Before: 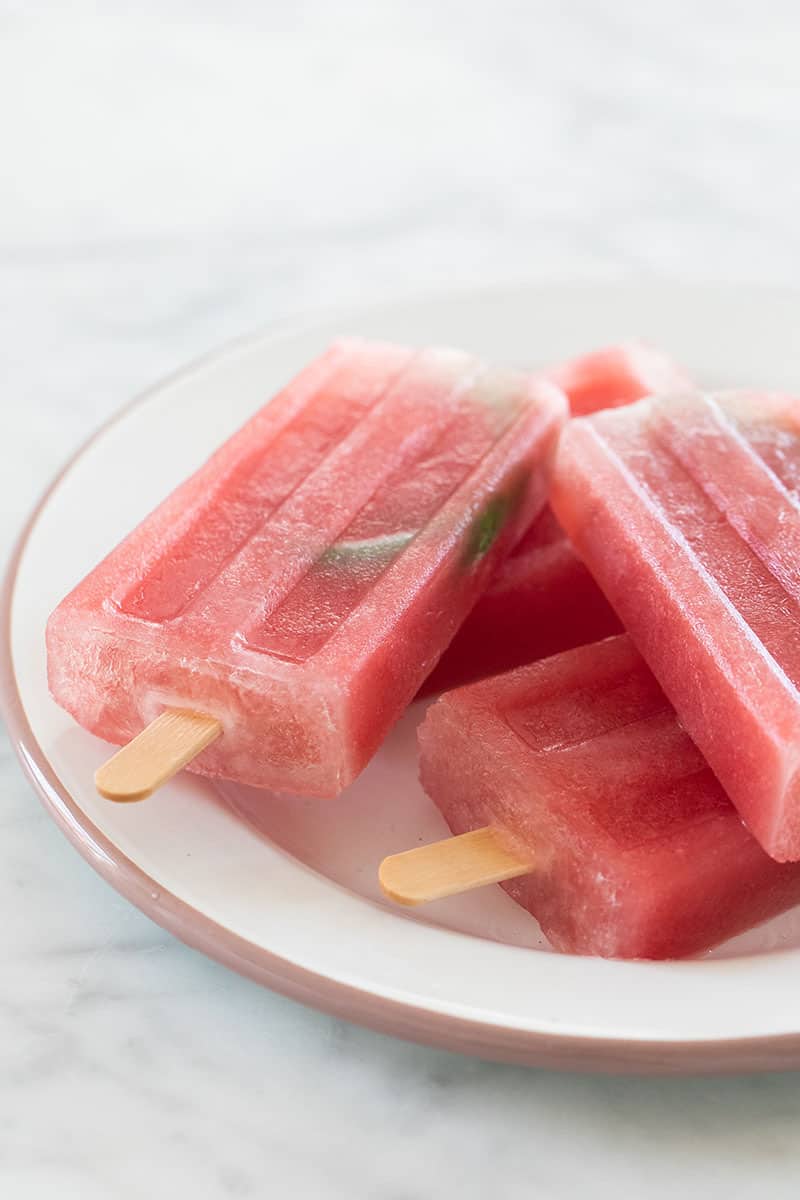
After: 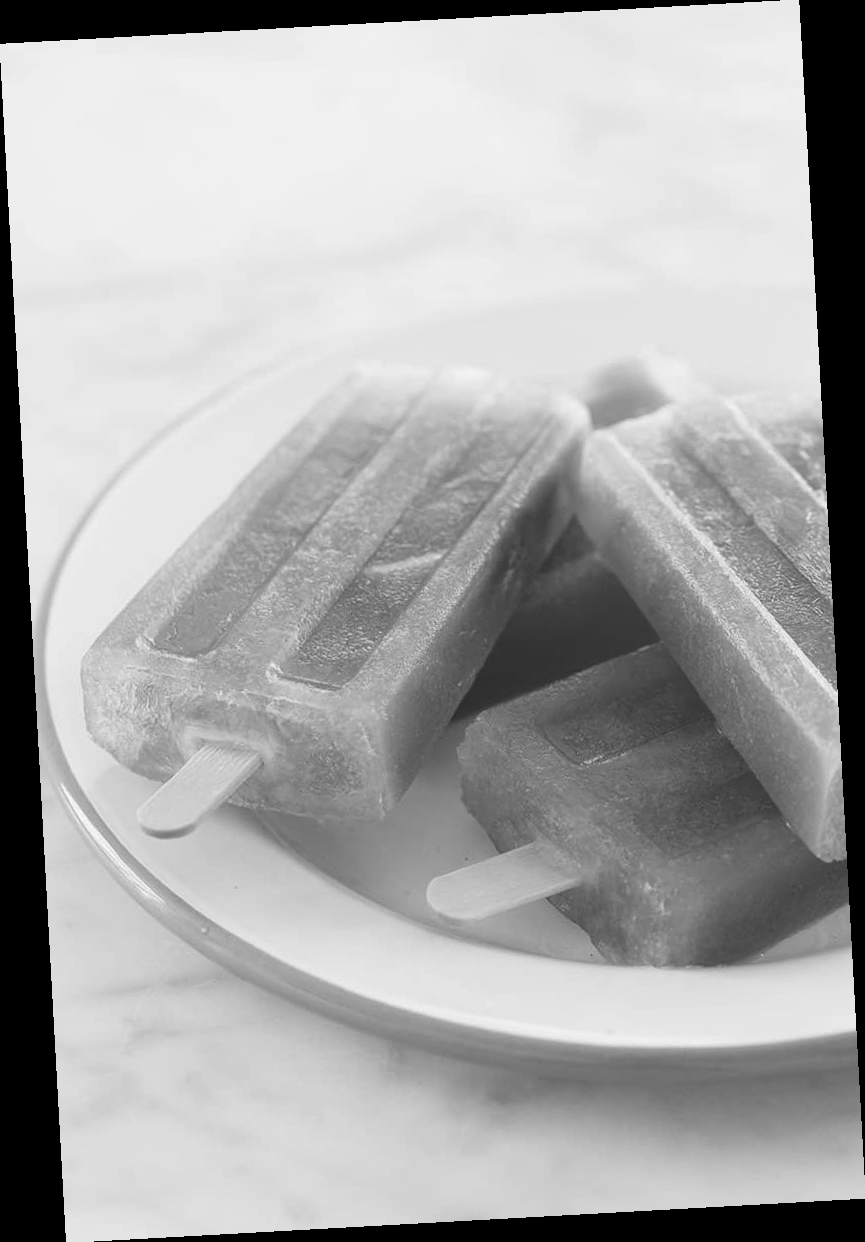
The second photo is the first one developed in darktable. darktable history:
rotate and perspective: rotation -3.18°, automatic cropping off
monochrome: a -6.99, b 35.61, size 1.4
